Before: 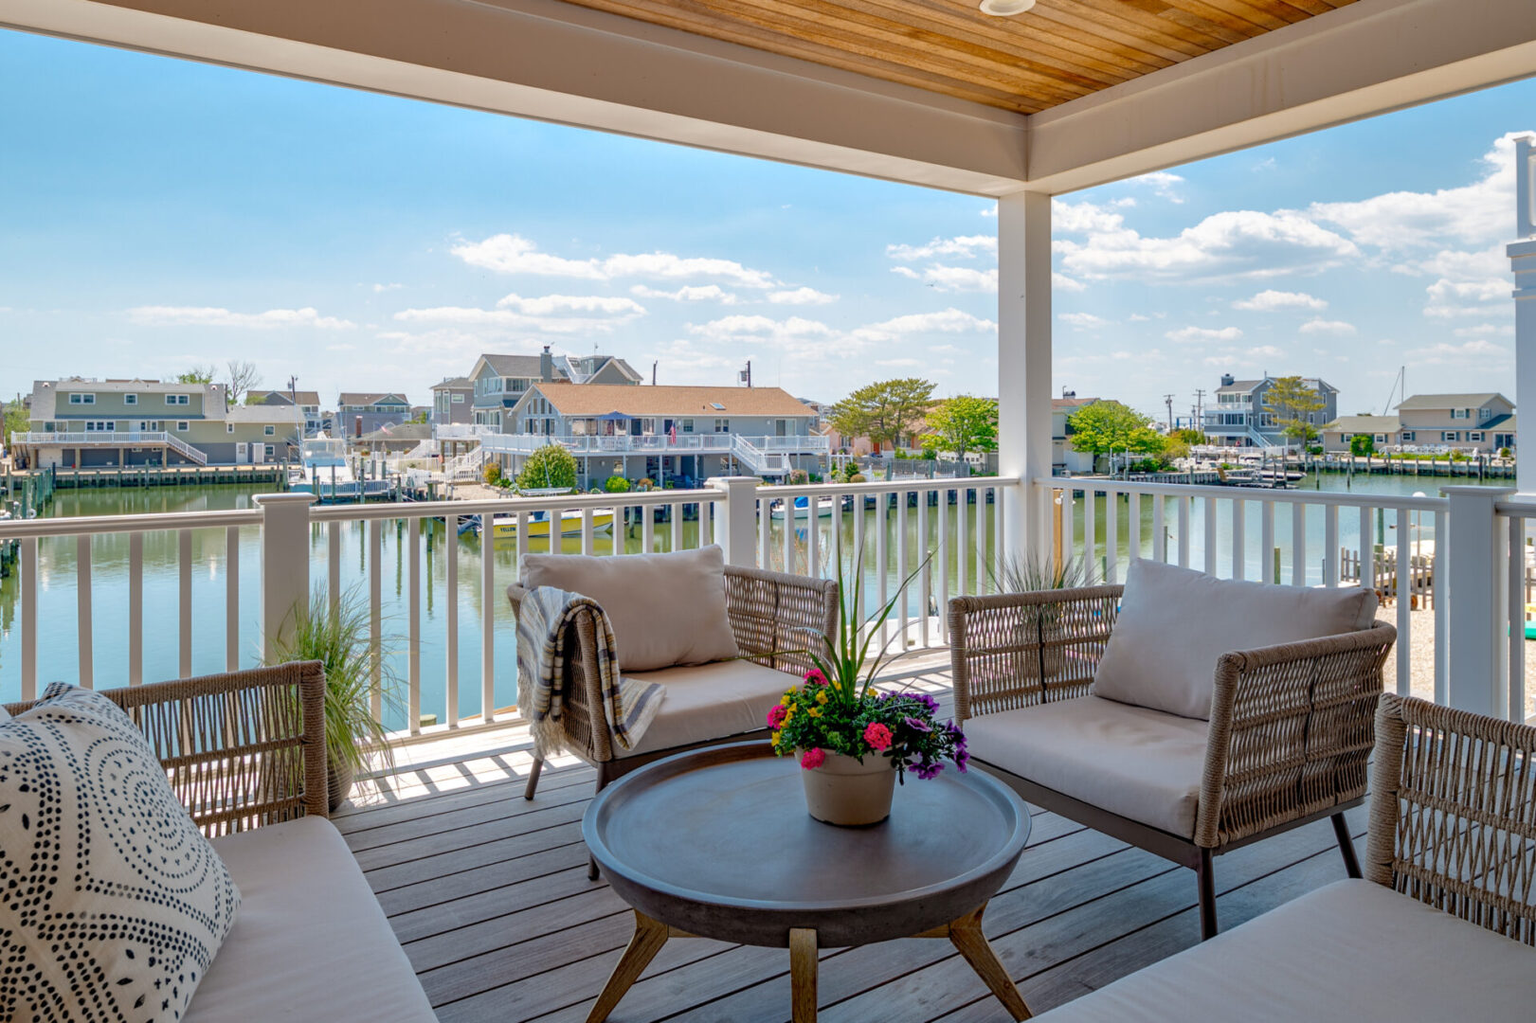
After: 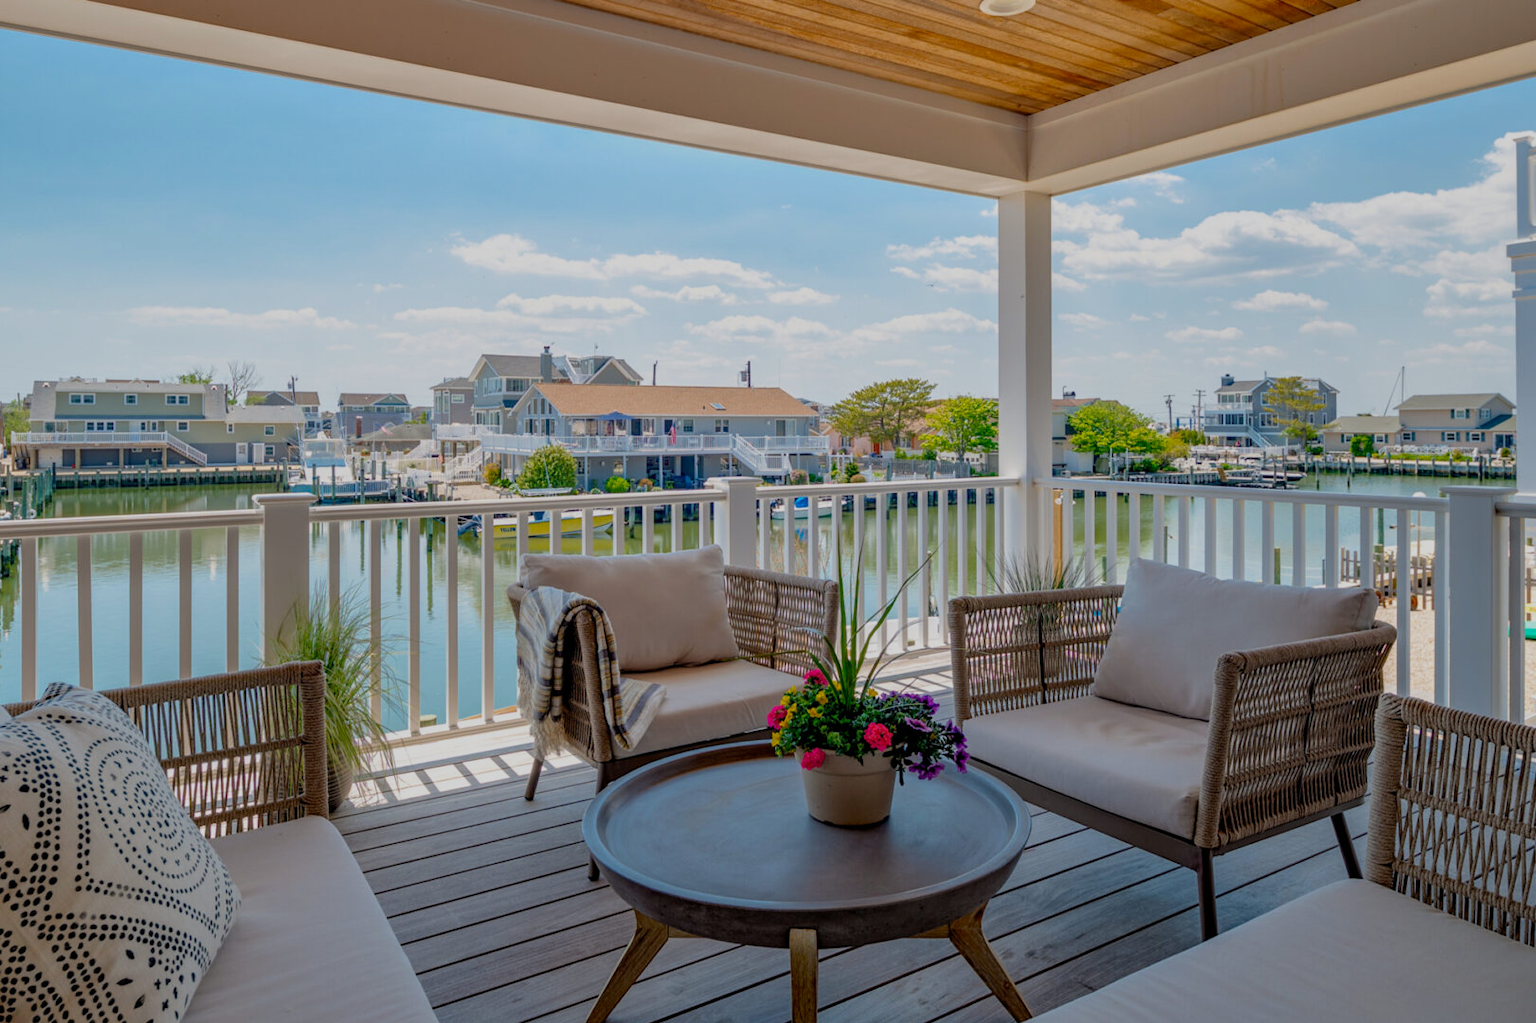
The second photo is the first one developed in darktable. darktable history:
shadows and highlights: radius 121.16, shadows 21.75, white point adjustment -9.7, highlights -15.94, soften with gaussian
filmic rgb: black relative exposure -11.37 EV, white relative exposure 3.26 EV, hardness 6.76, iterations of high-quality reconstruction 0
